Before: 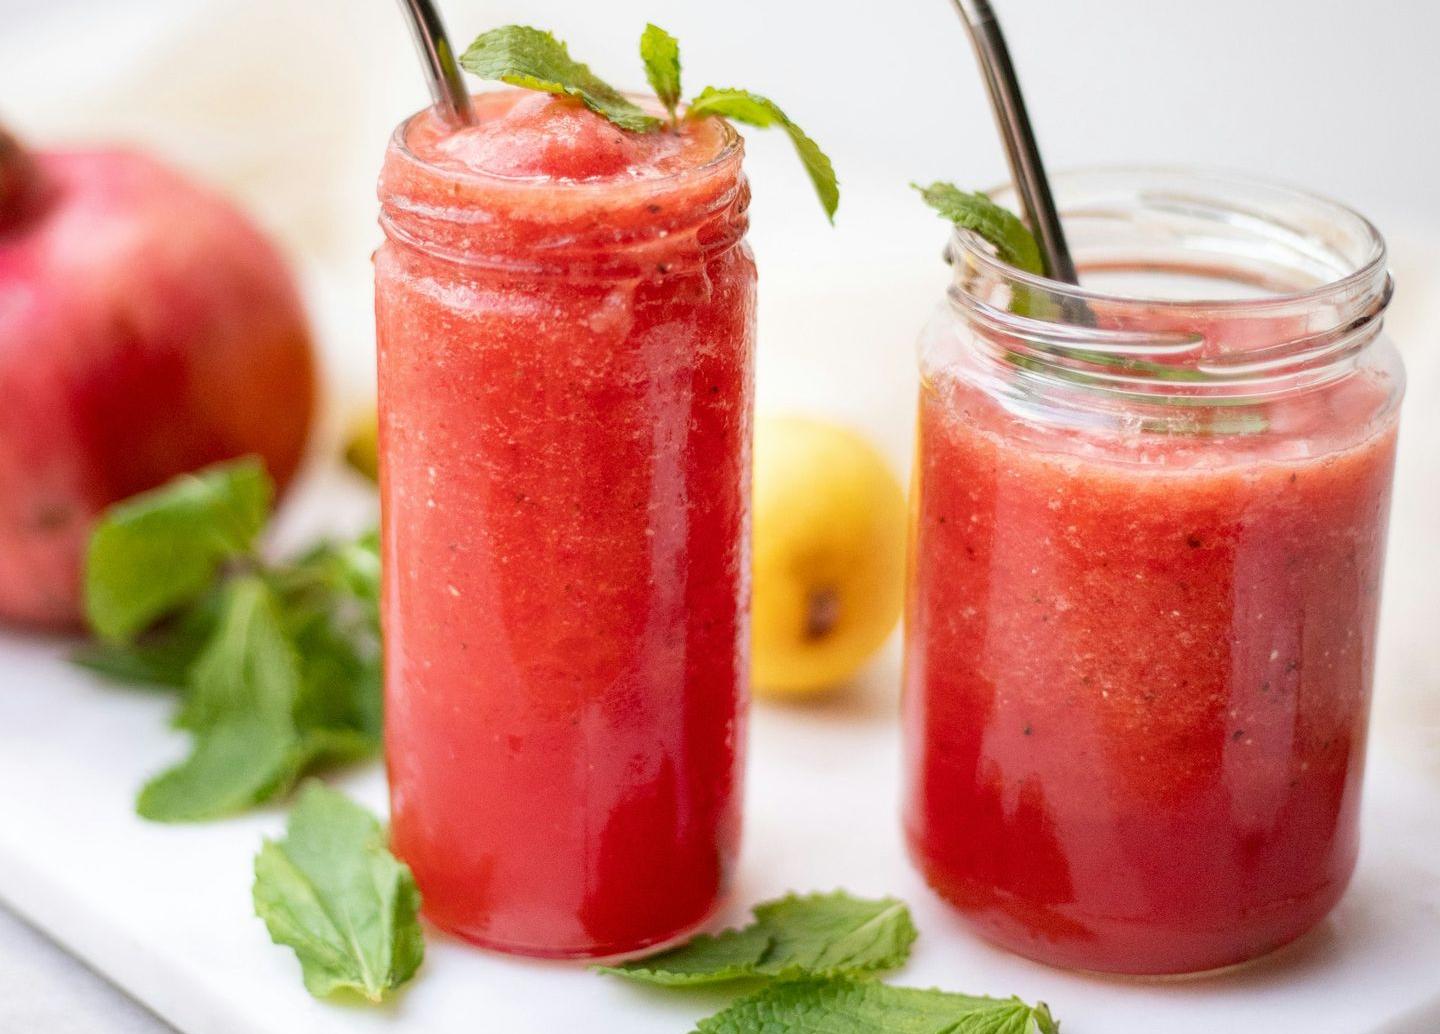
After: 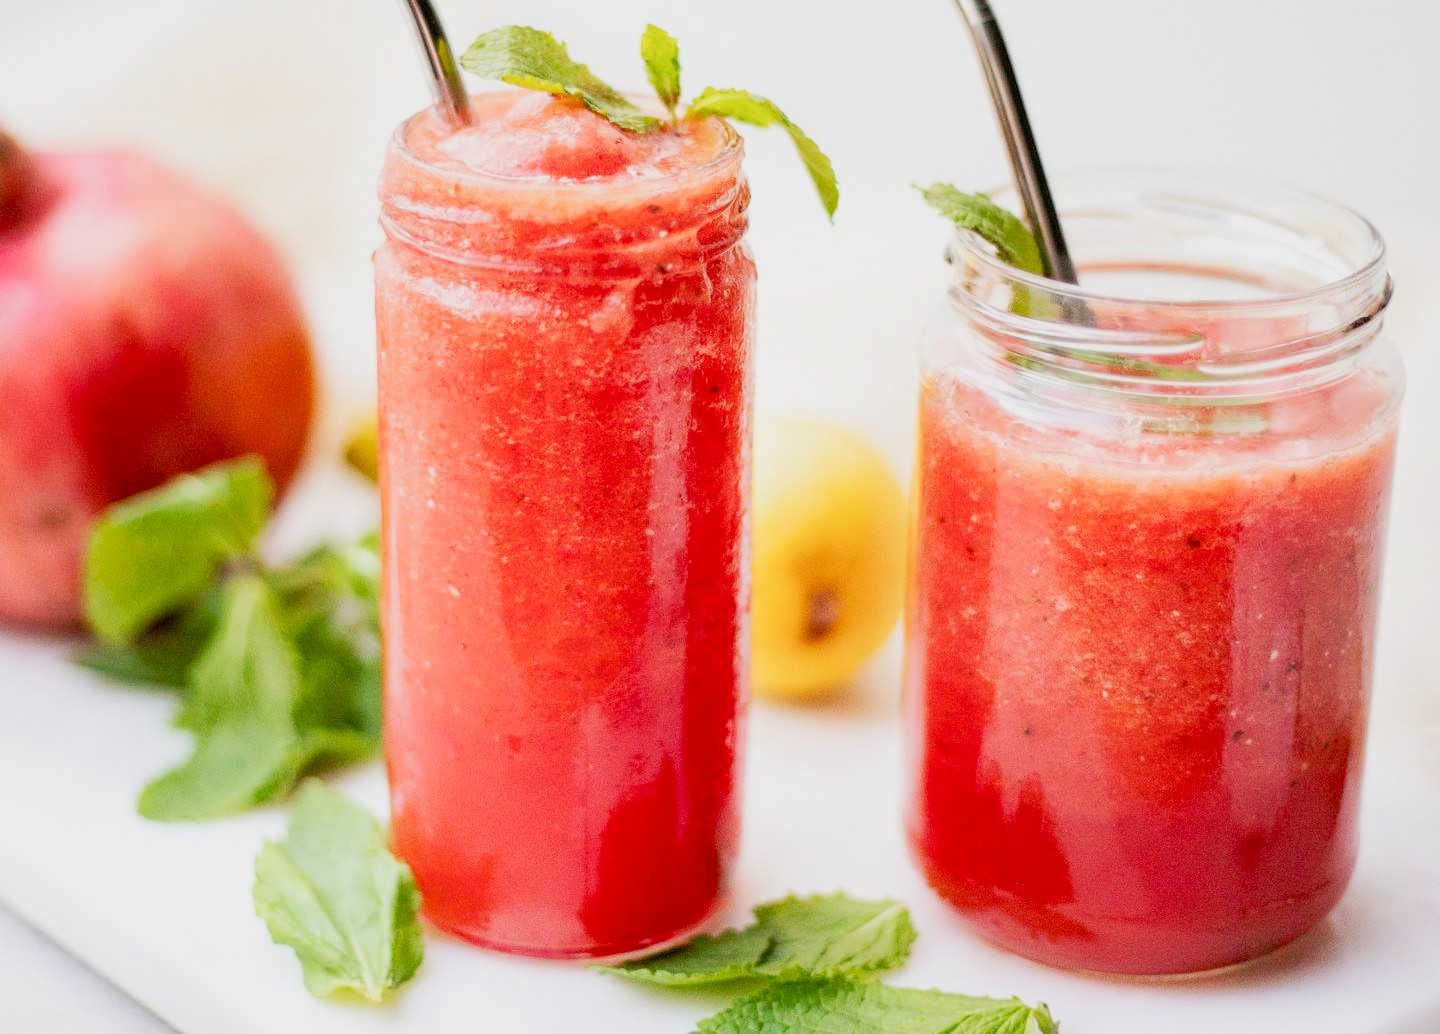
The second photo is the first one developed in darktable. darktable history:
tone curve: curves: ch0 [(0, 0) (0.004, 0.001) (0.133, 0.16) (0.325, 0.399) (0.475, 0.588) (0.832, 0.903) (1, 1)], preserve colors none
filmic rgb: black relative exposure -8.14 EV, white relative exposure 3.76 EV, hardness 4.41
